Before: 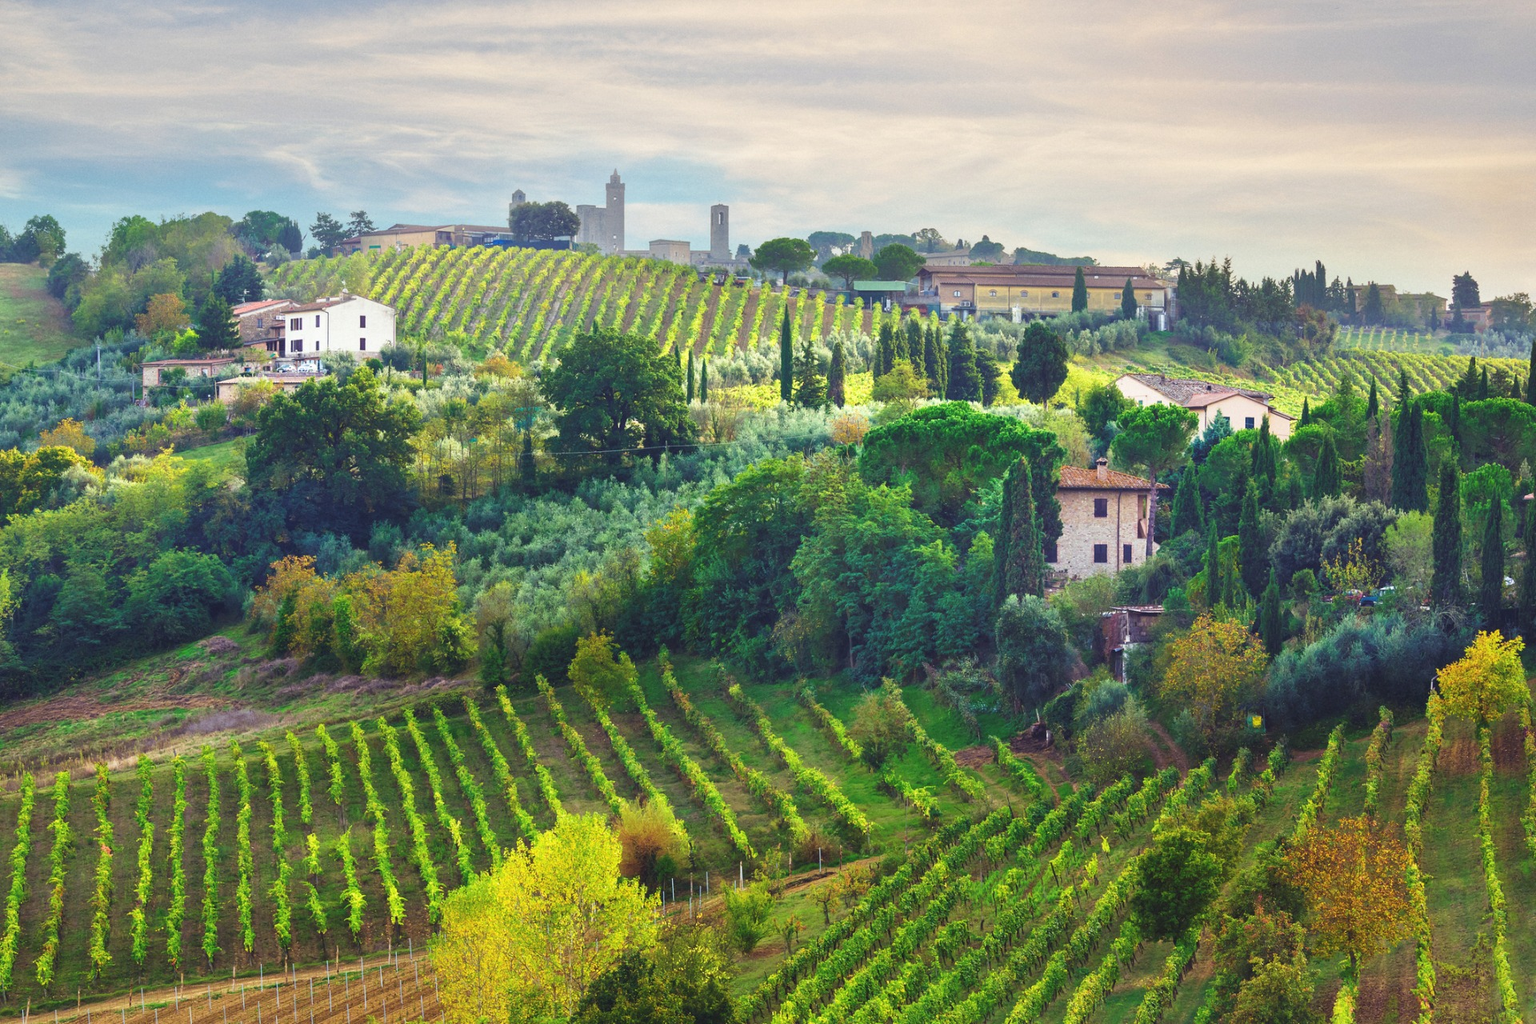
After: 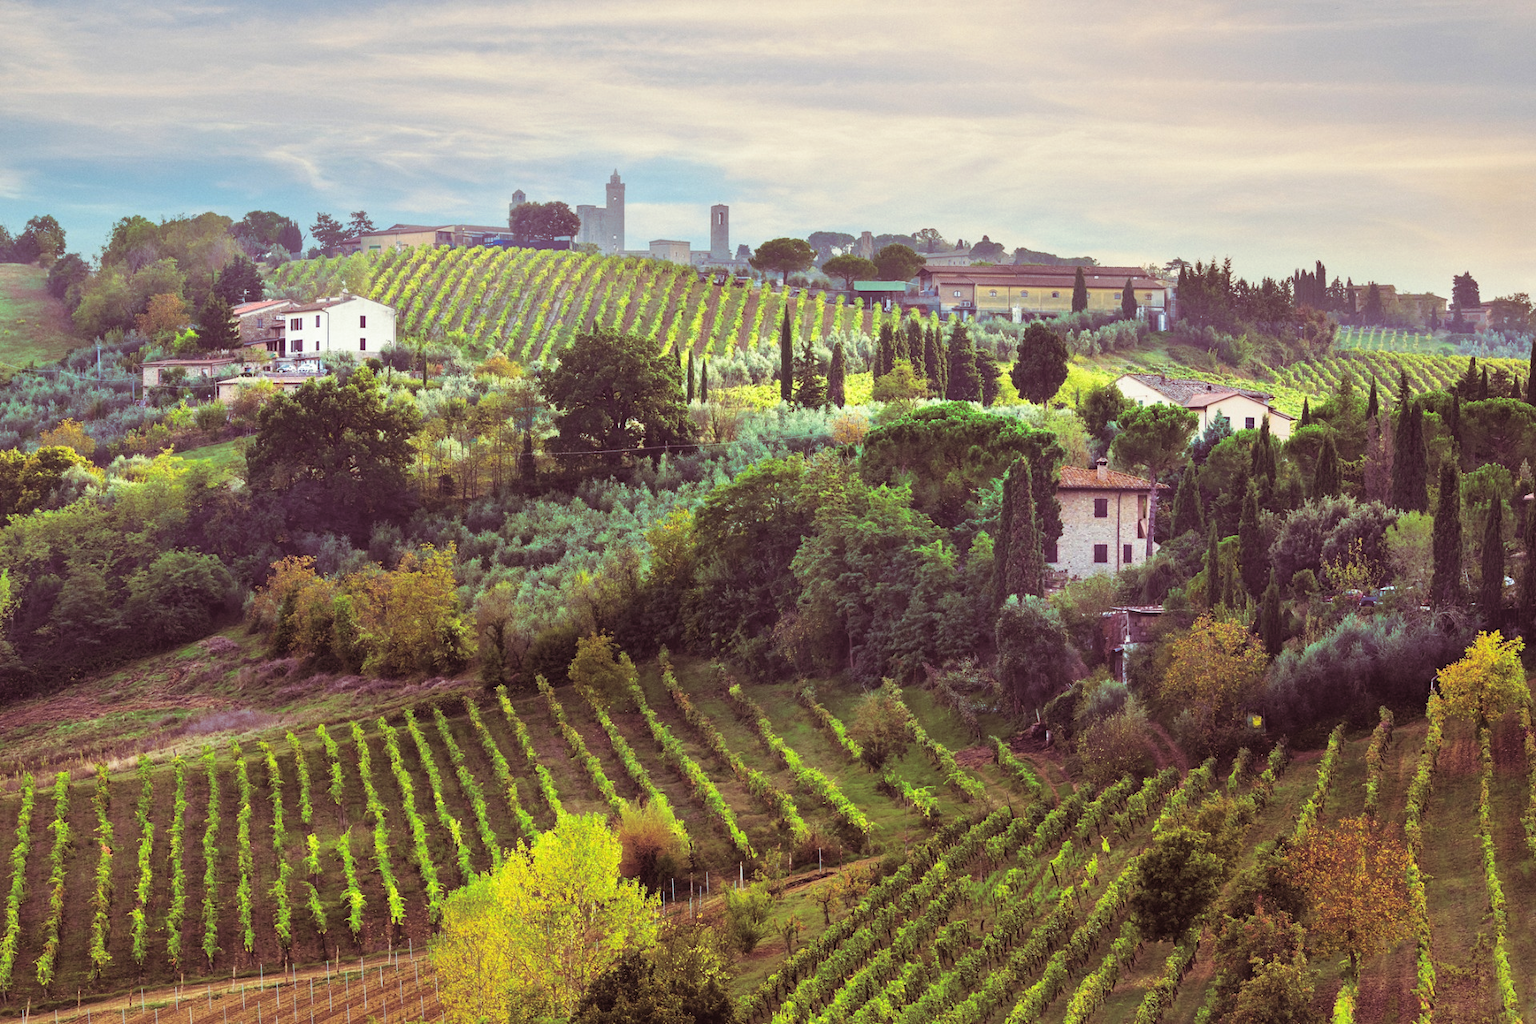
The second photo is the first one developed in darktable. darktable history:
split-toning: on, module defaults
rgb curve: curves: ch0 [(0, 0) (0.136, 0.078) (0.262, 0.245) (0.414, 0.42) (1, 1)], compensate middle gray true, preserve colors basic power
